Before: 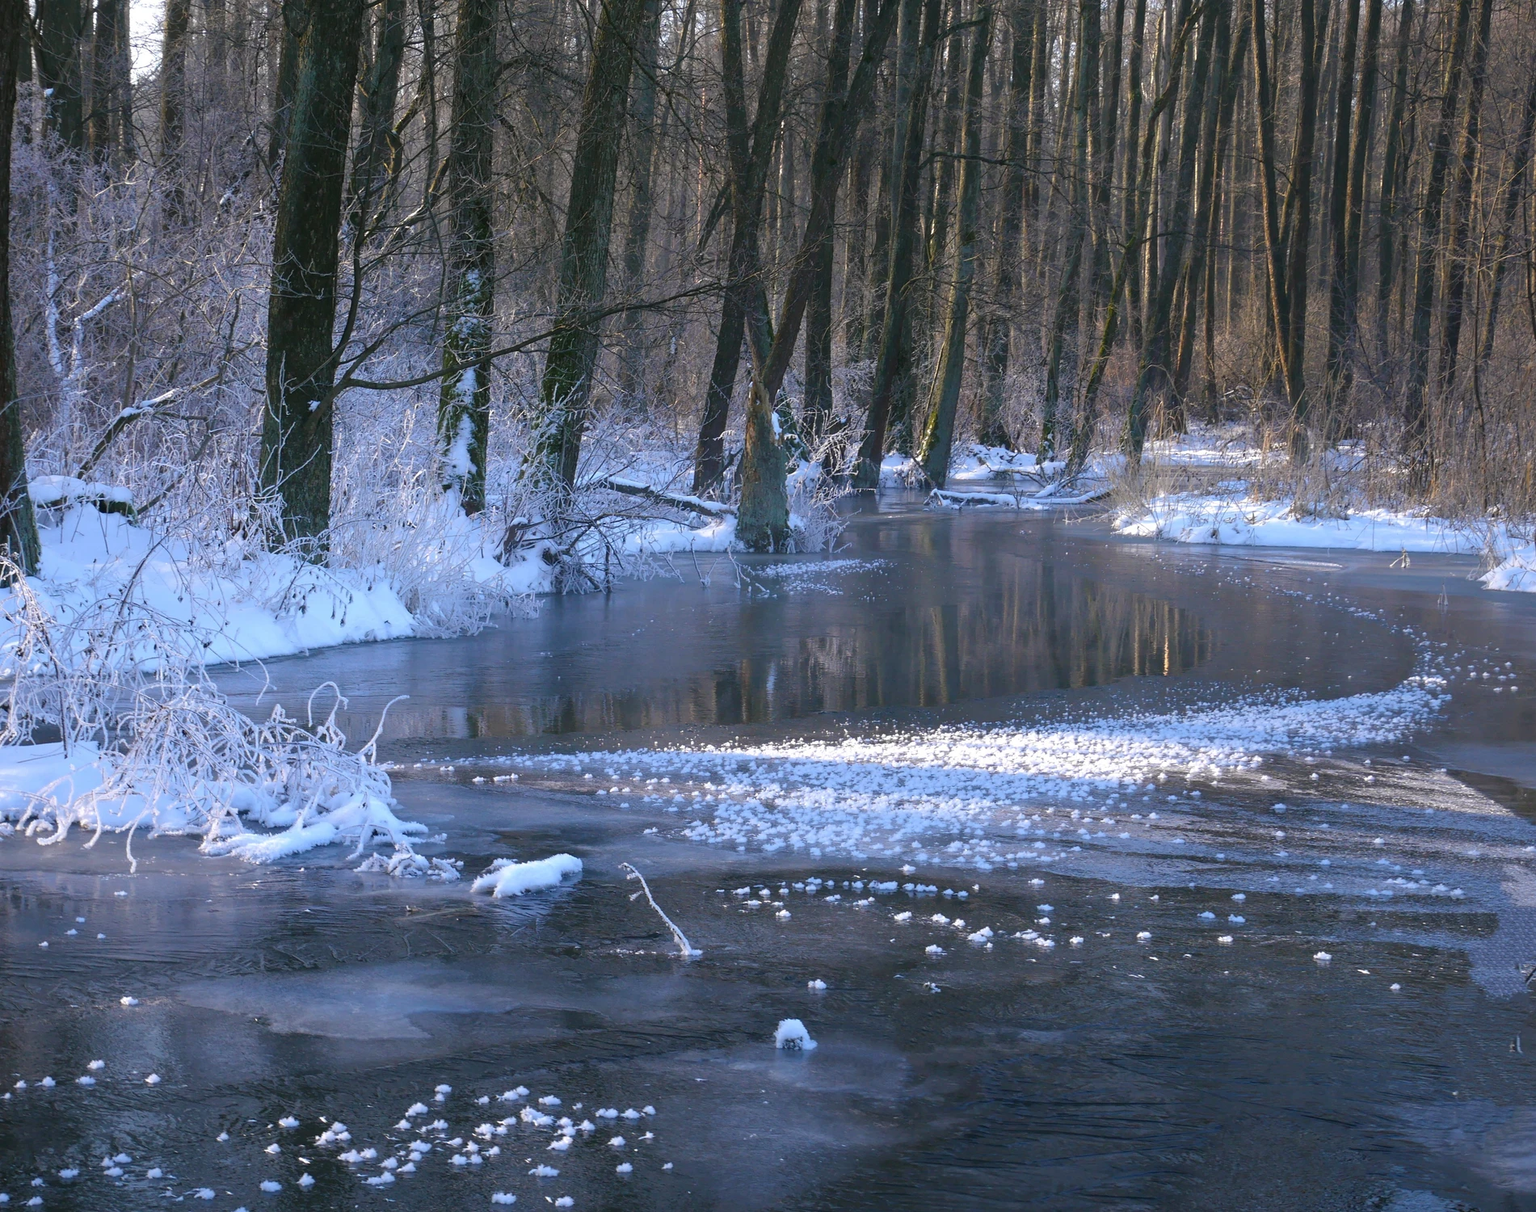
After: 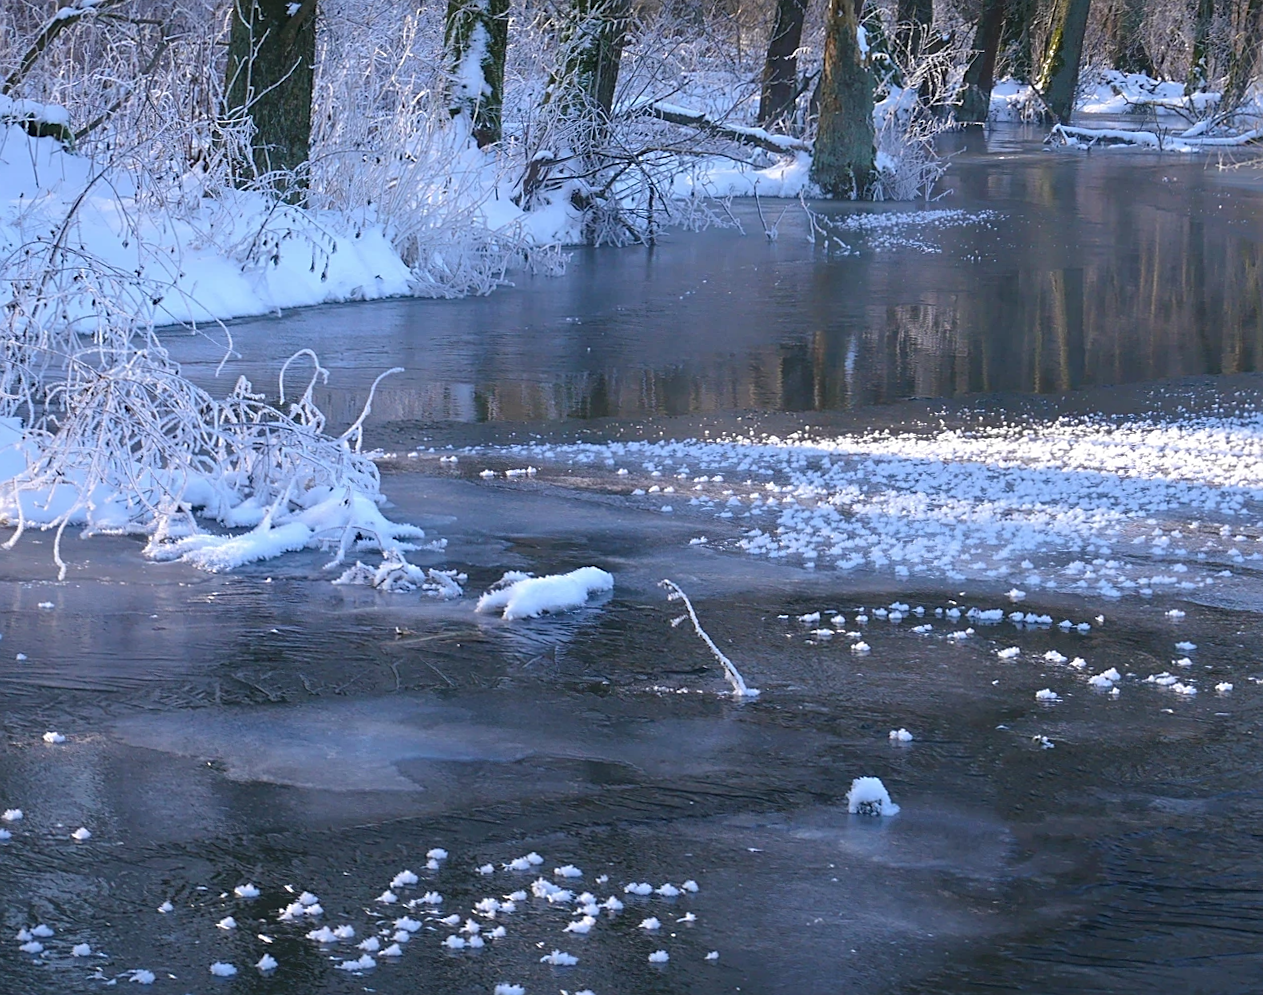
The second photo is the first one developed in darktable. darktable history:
rotate and perspective: rotation 0.192°, lens shift (horizontal) -0.015, crop left 0.005, crop right 0.996, crop top 0.006, crop bottom 0.99
crop and rotate: angle -0.82°, left 3.85%, top 31.828%, right 27.992%
sharpen: on, module defaults
